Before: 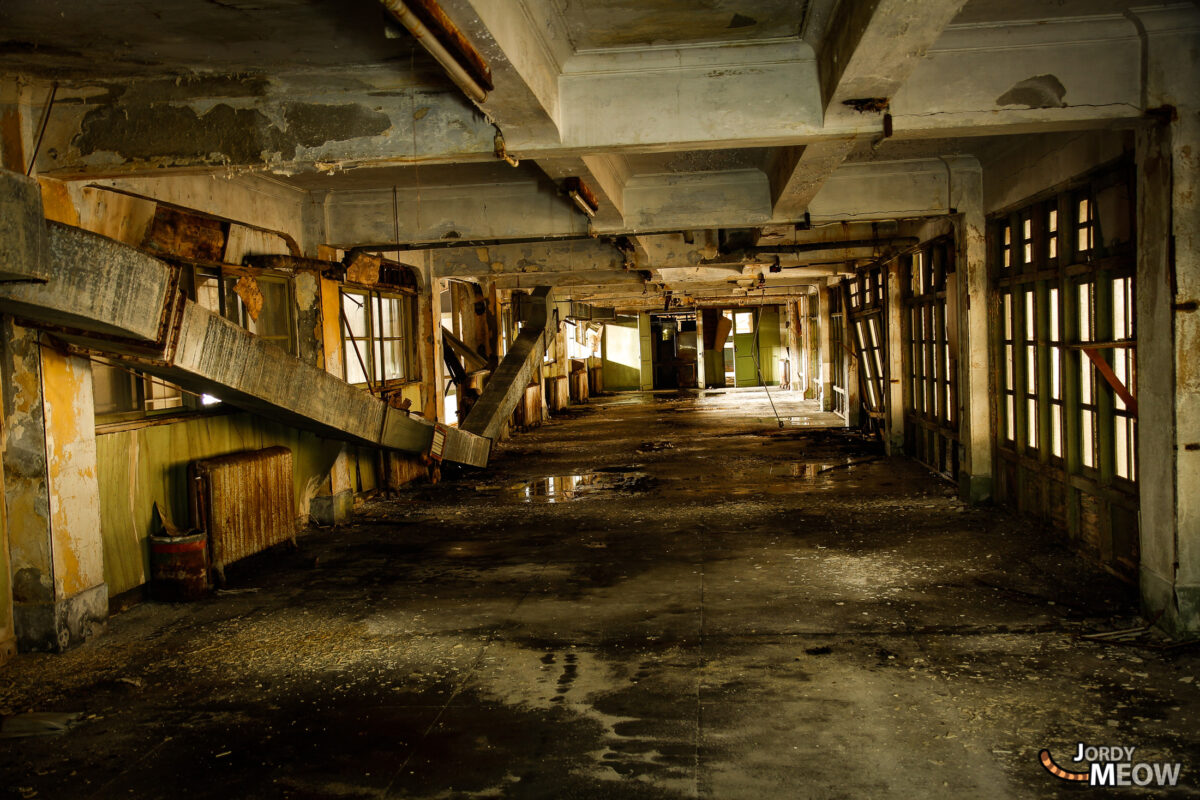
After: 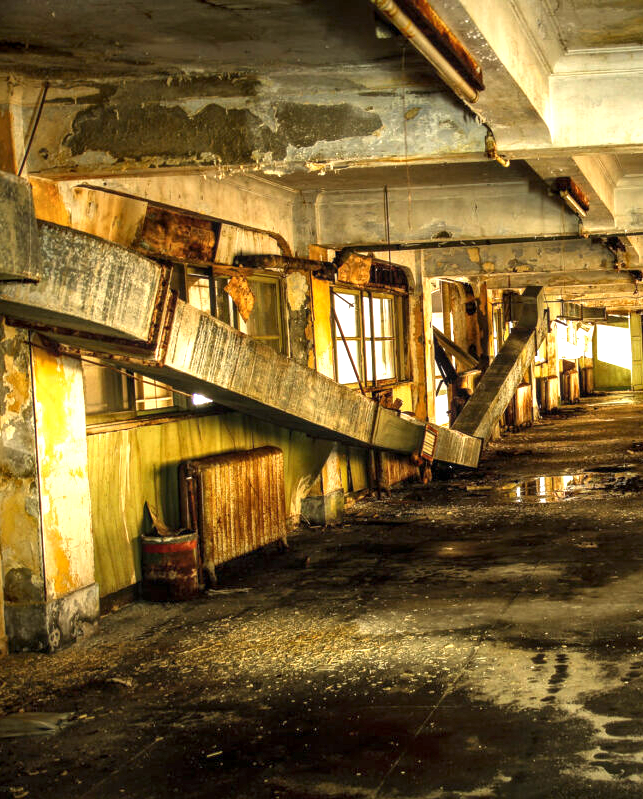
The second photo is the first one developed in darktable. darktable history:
exposure: black level correction 0, exposure 1.469 EV, compensate exposure bias true, compensate highlight preservation false
local contrast: on, module defaults
crop: left 0.786%, right 45.576%, bottom 0.079%
